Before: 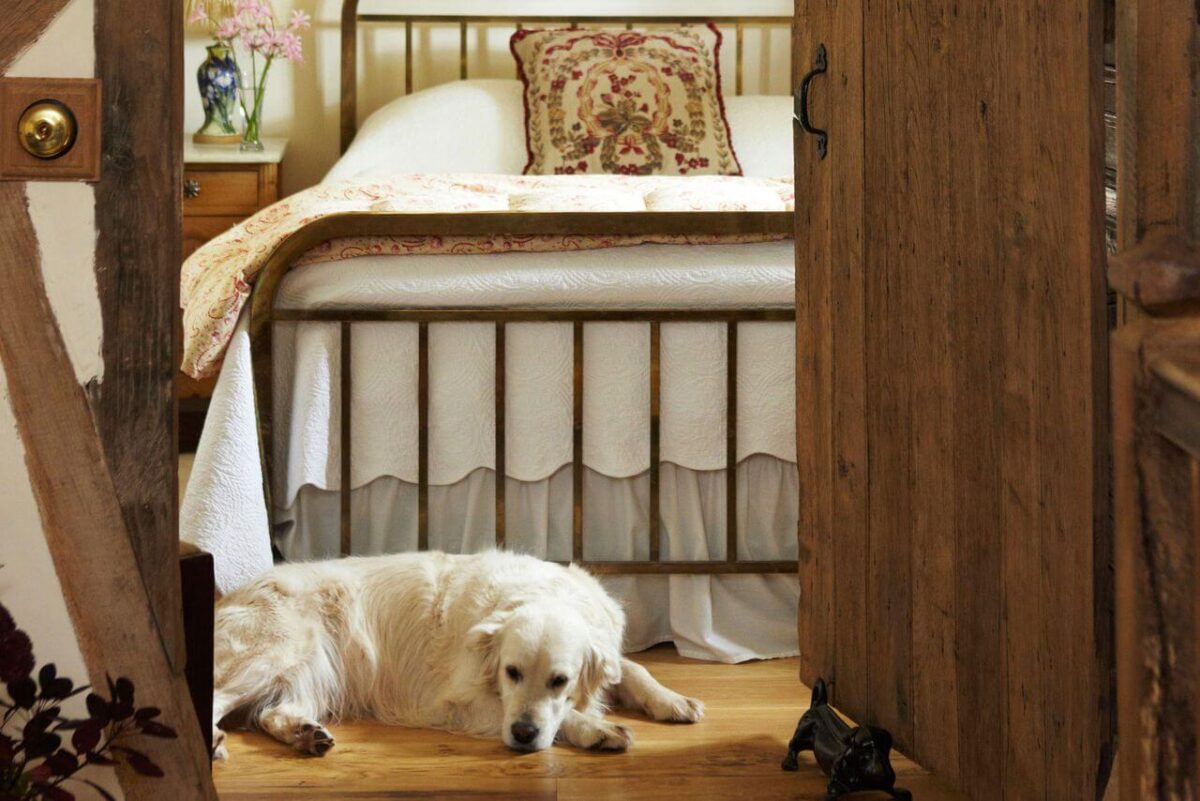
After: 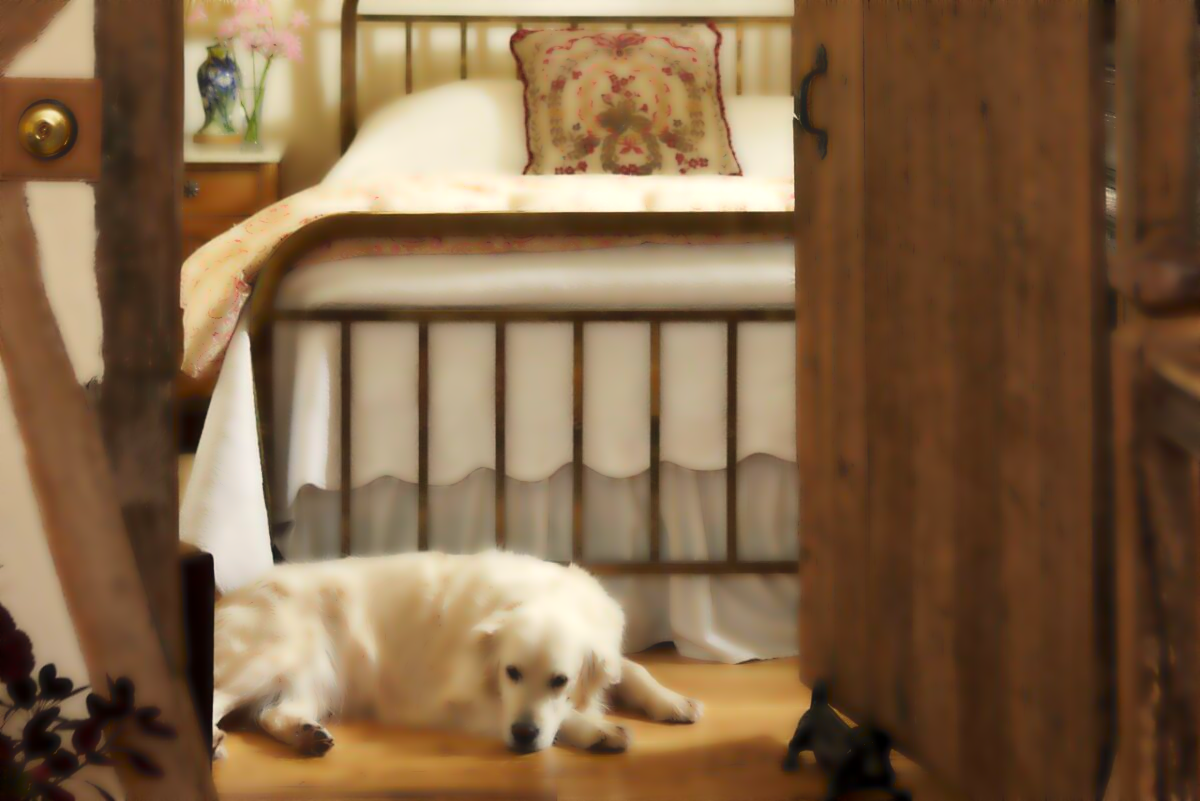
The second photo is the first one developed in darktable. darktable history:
white balance: red 1.045, blue 0.932
local contrast: highlights 100%, shadows 100%, detail 120%, midtone range 0.2
lowpass: radius 4, soften with bilateral filter, unbound 0
